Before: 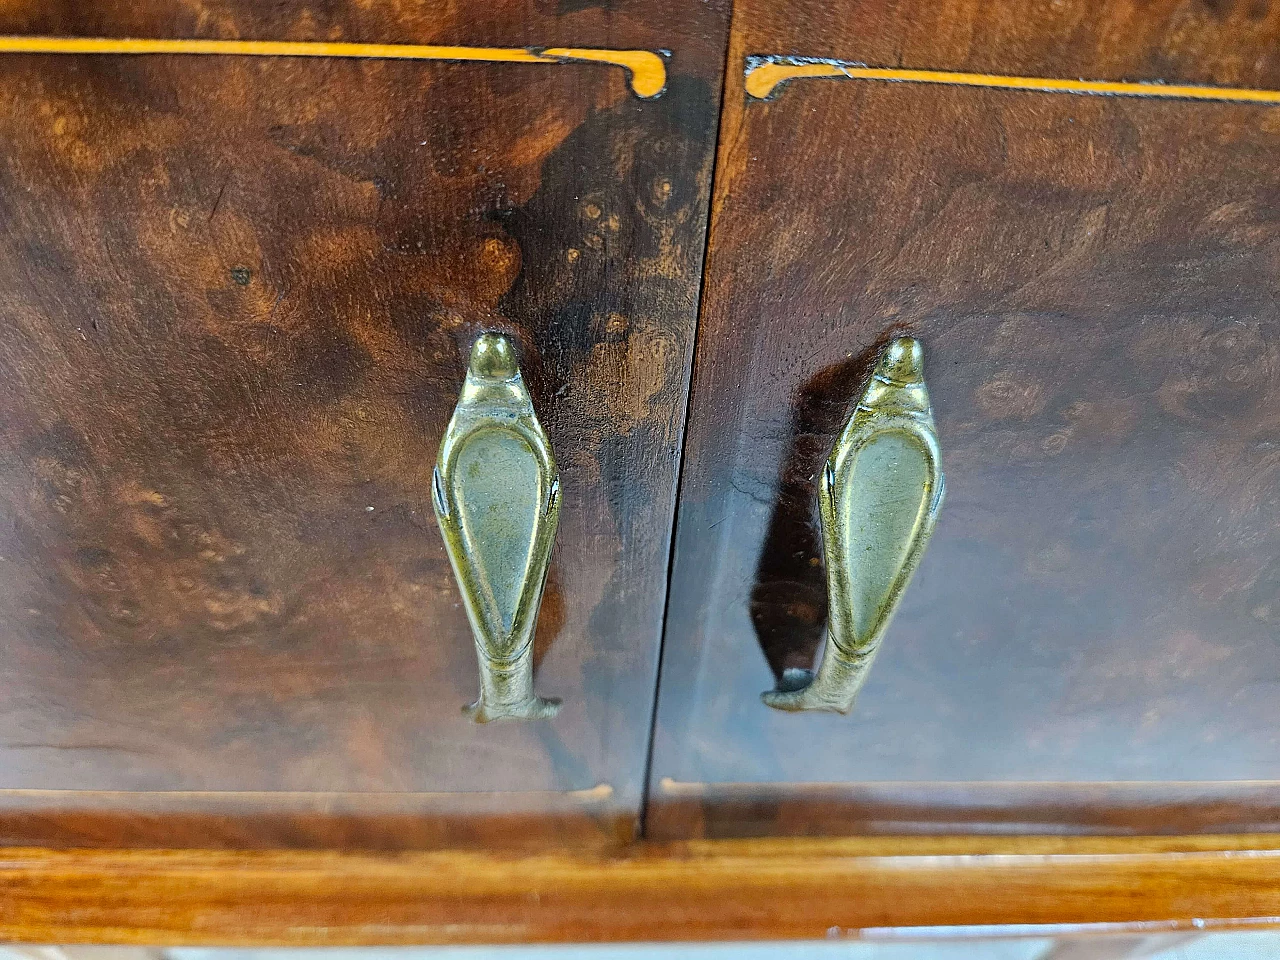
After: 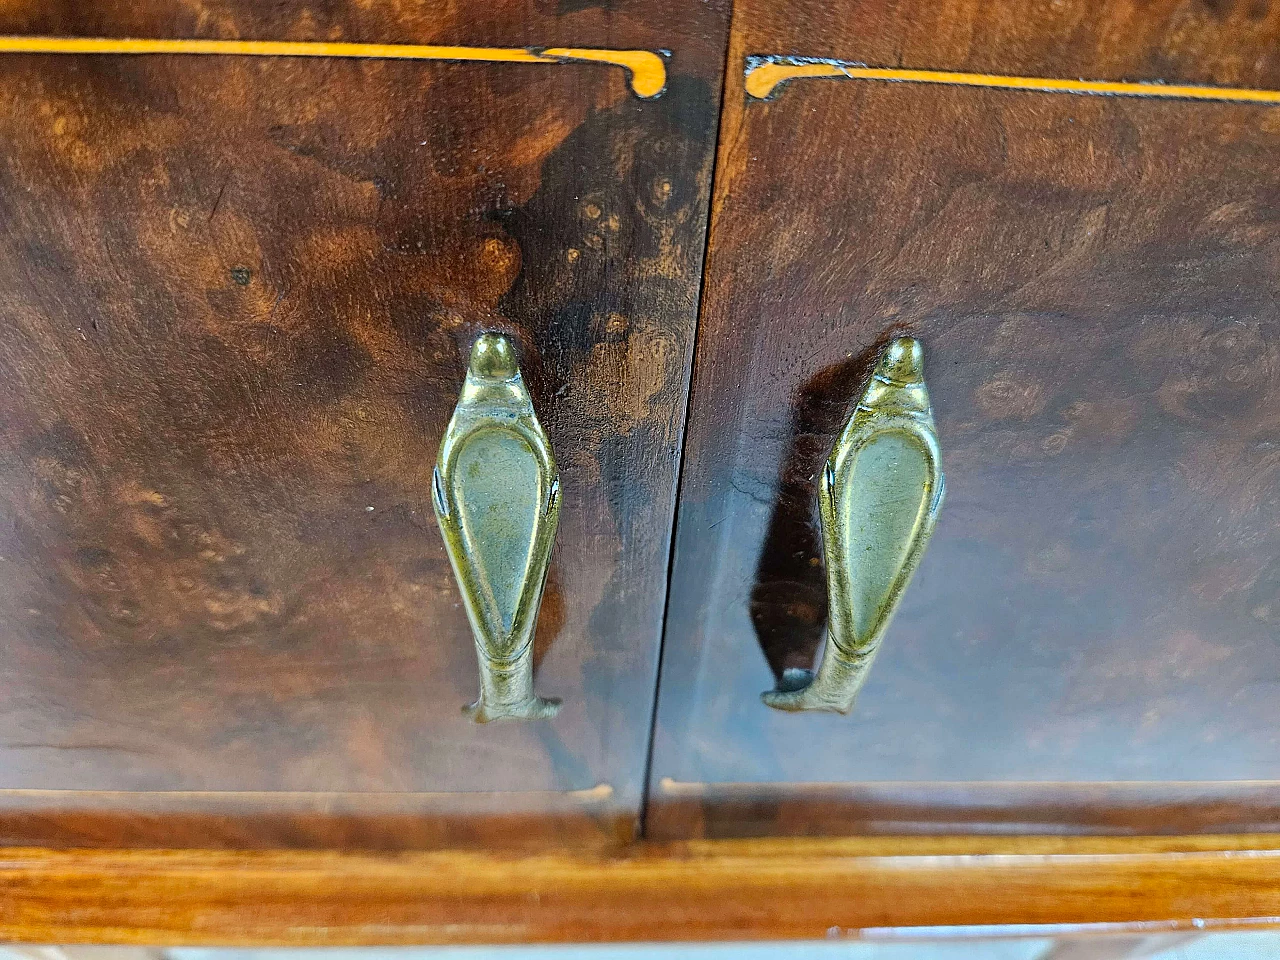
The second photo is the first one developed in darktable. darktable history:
color zones: curves: ch0 [(0, 0.5) (0.143, 0.52) (0.286, 0.5) (0.429, 0.5) (0.571, 0.5) (0.714, 0.5) (0.857, 0.5) (1, 0.5)]; ch1 [(0, 0.489) (0.155, 0.45) (0.286, 0.466) (0.429, 0.5) (0.571, 0.5) (0.714, 0.5) (0.857, 0.5) (1, 0.489)]
contrast brightness saturation: contrast 0.041, saturation 0.152
